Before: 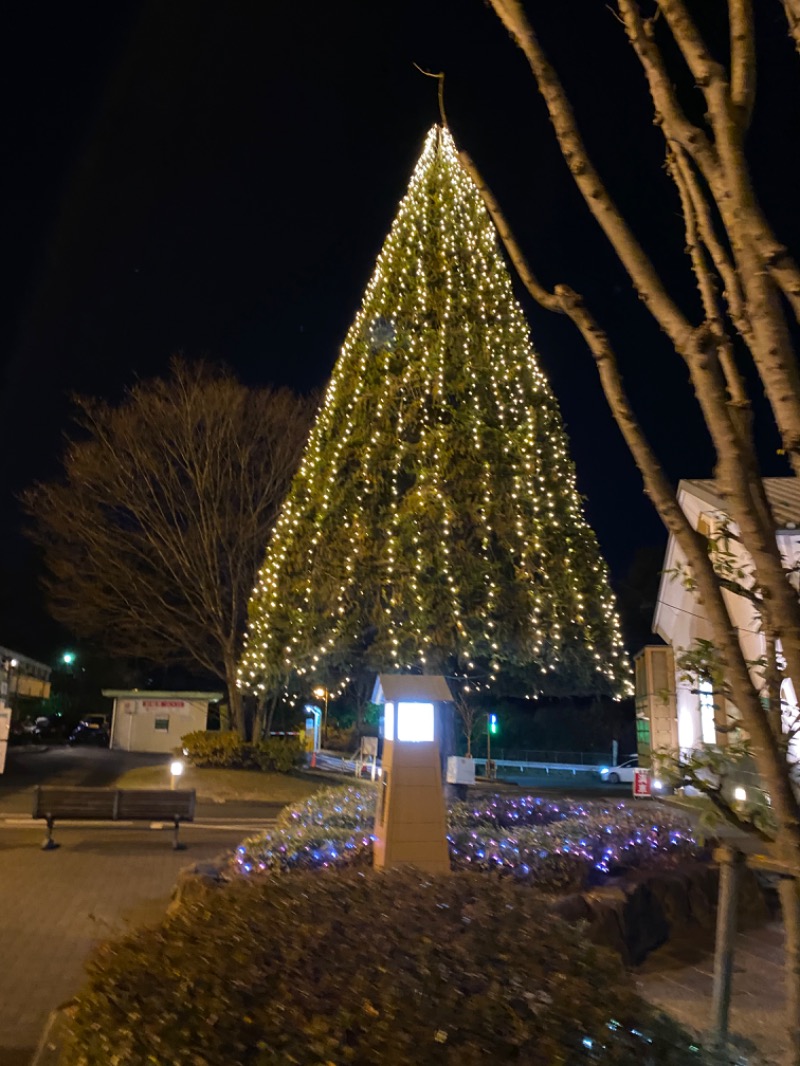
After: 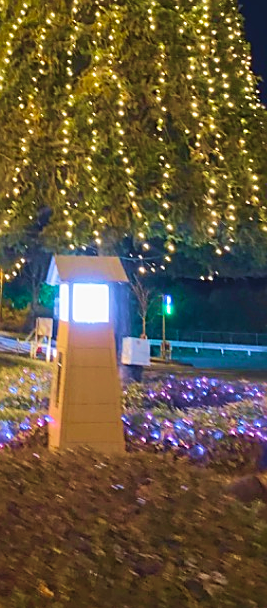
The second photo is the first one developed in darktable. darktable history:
sharpen: on, module defaults
exposure: black level correction -0.004, exposure 0.048 EV, compensate exposure bias true, compensate highlight preservation false
tone curve: curves: ch0 [(0, 0) (0.071, 0.058) (0.266, 0.268) (0.498, 0.542) (0.766, 0.807) (1, 0.983)]; ch1 [(0, 0) (0.346, 0.307) (0.408, 0.387) (0.463, 0.465) (0.482, 0.493) (0.502, 0.499) (0.517, 0.502) (0.55, 0.548) (0.597, 0.61) (0.651, 0.698) (1, 1)]; ch2 [(0, 0) (0.346, 0.34) (0.434, 0.46) (0.485, 0.494) (0.5, 0.498) (0.517, 0.506) (0.526, 0.539) (0.583, 0.603) (0.625, 0.659) (1, 1)], preserve colors none
crop: left 40.669%, top 39.395%, right 25.926%, bottom 3.021%
shadows and highlights: on, module defaults
contrast brightness saturation: contrast 0.201, brightness 0.168, saturation 0.223
velvia: strength 73.5%
